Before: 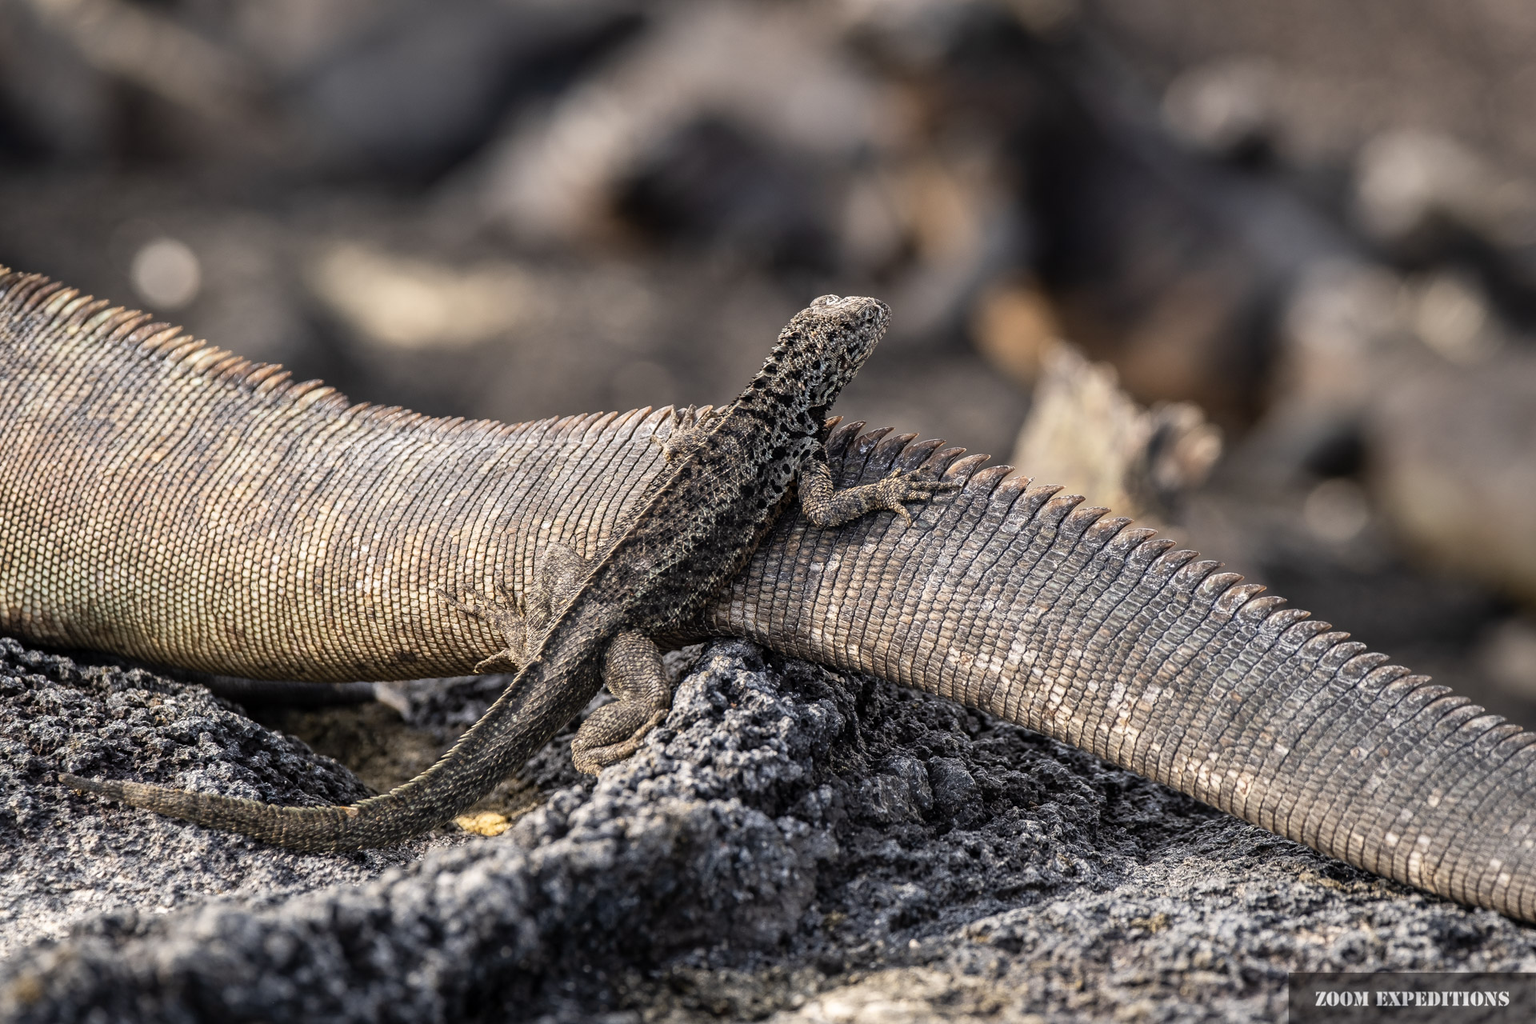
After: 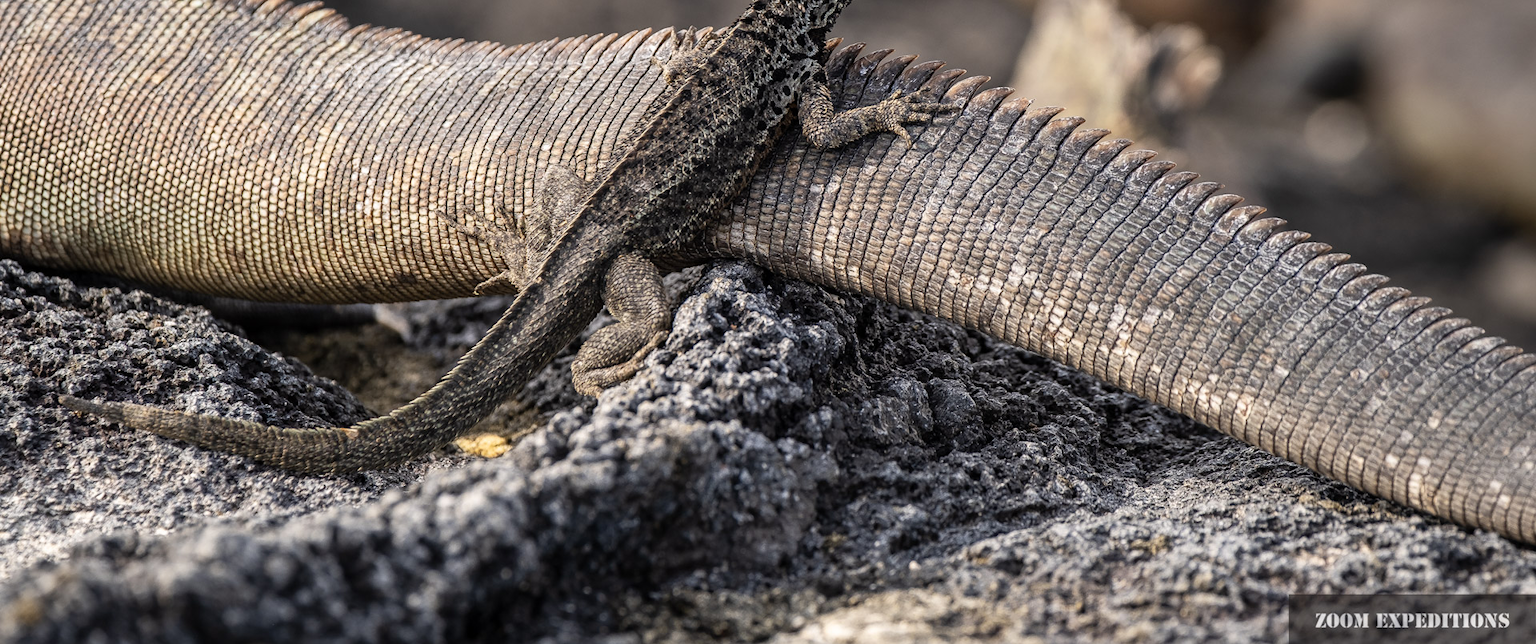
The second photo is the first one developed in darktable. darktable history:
crop and rotate: top 36.985%
